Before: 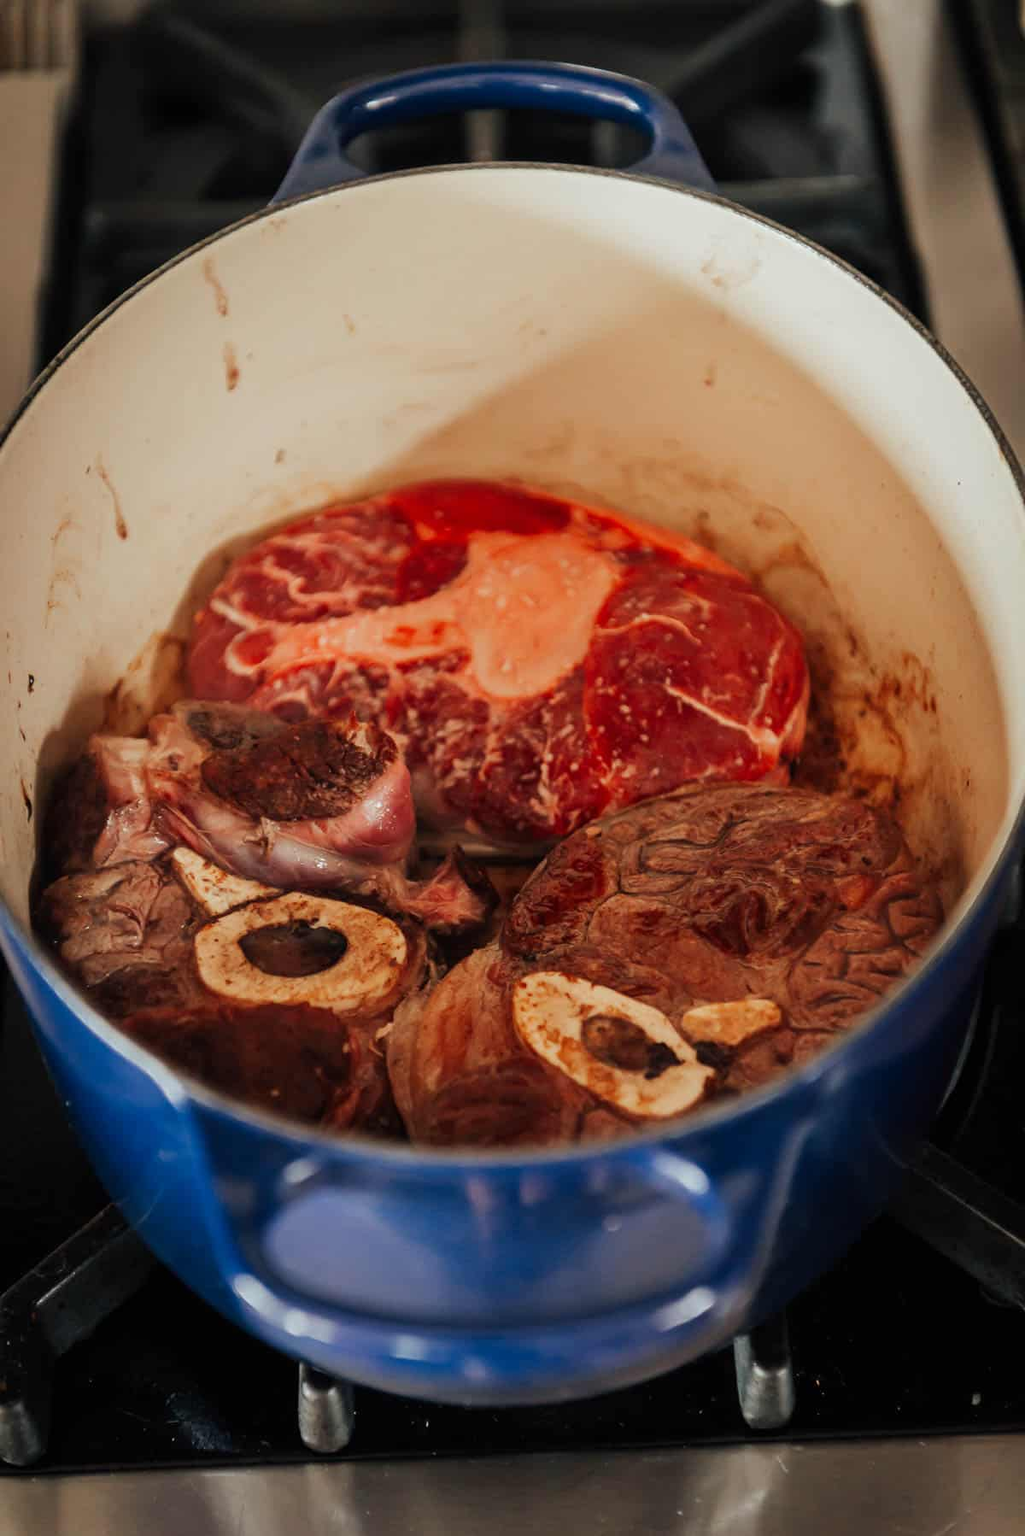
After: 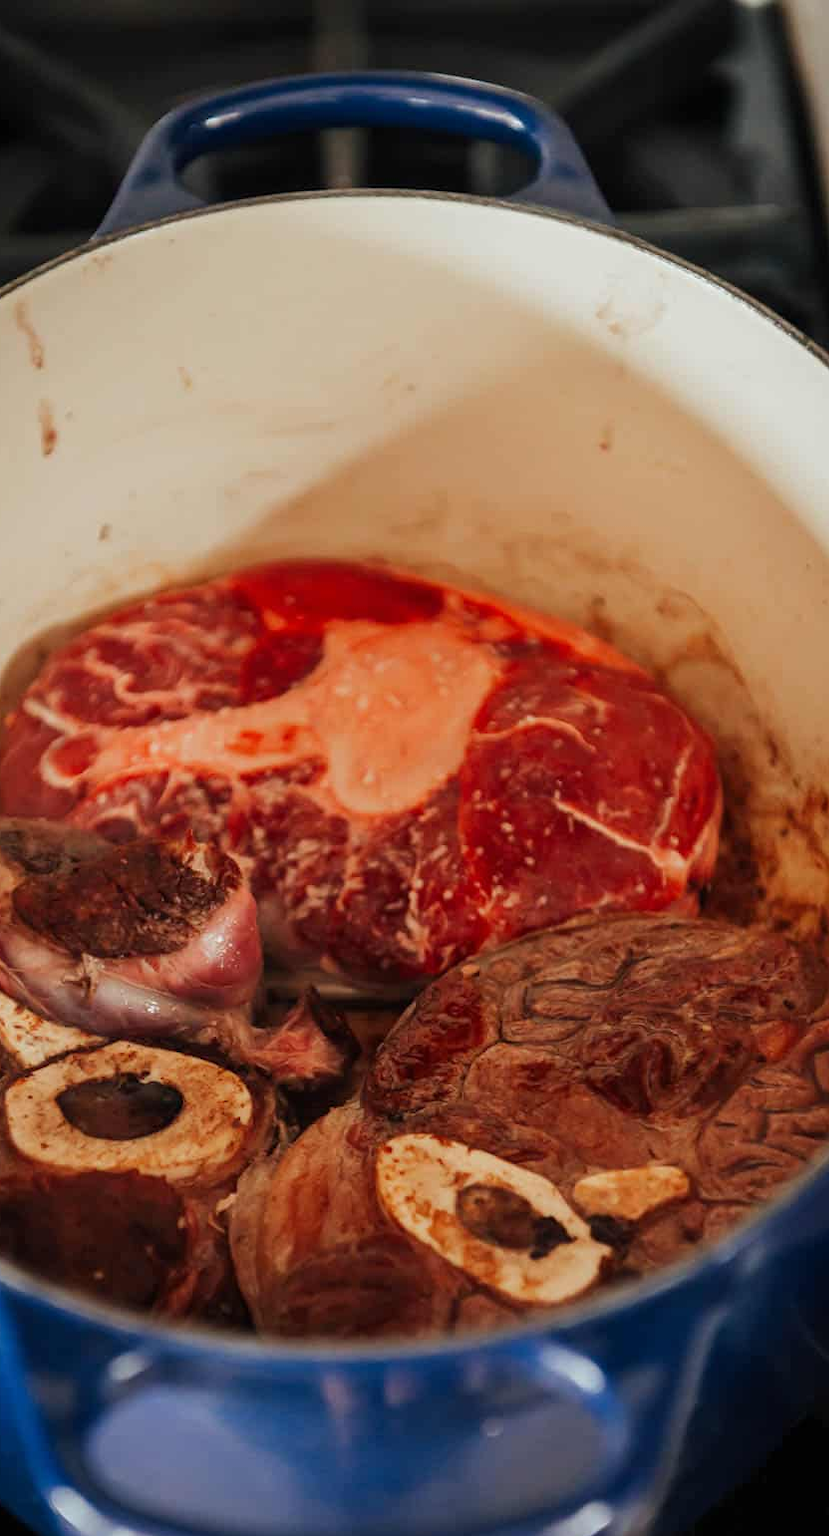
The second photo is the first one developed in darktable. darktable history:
crop: left 18.605%, right 12.057%, bottom 14.255%
